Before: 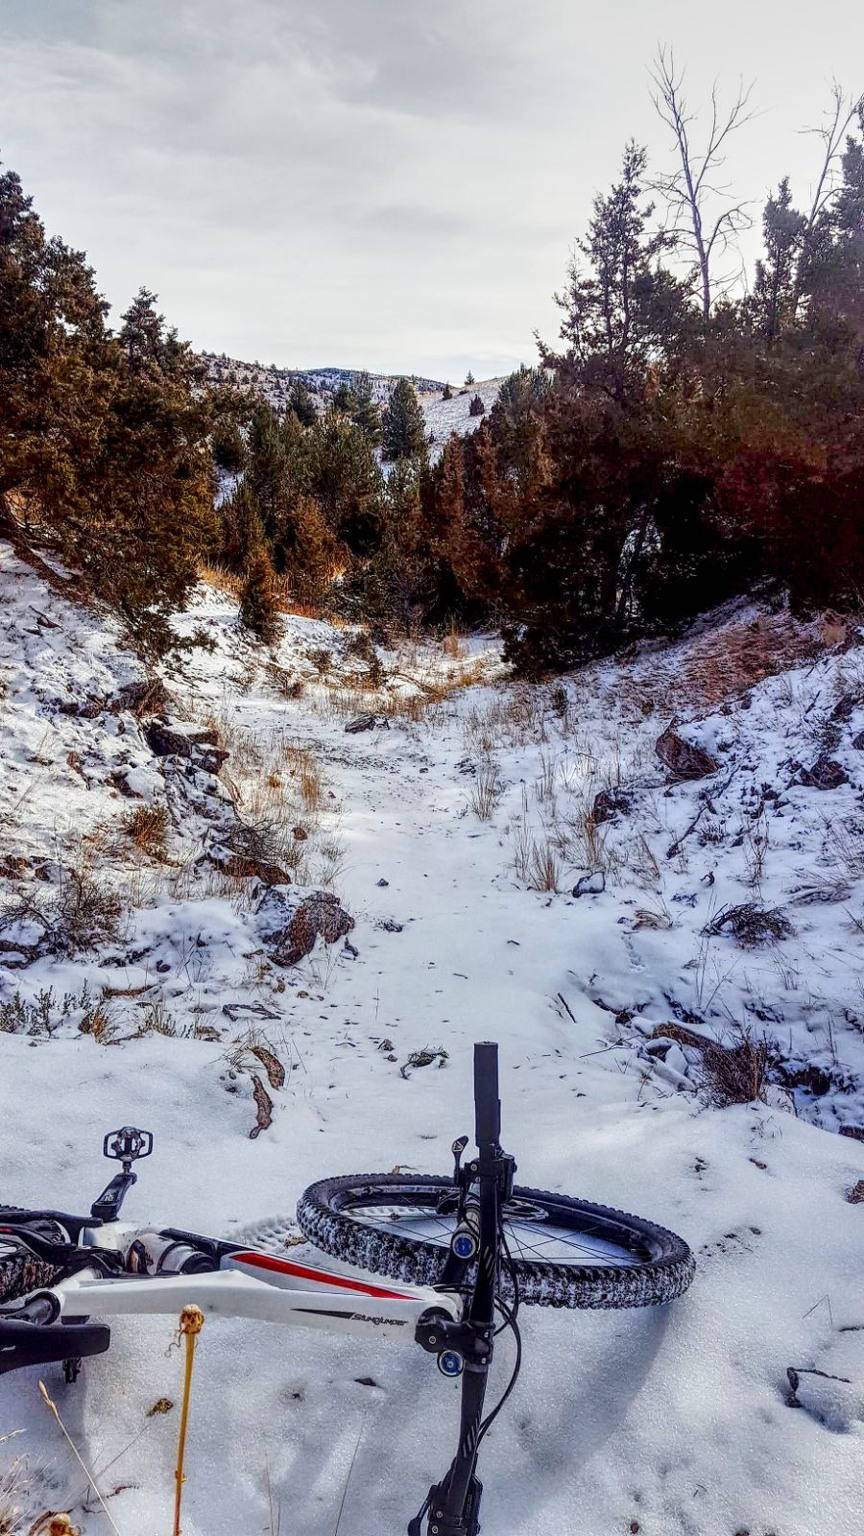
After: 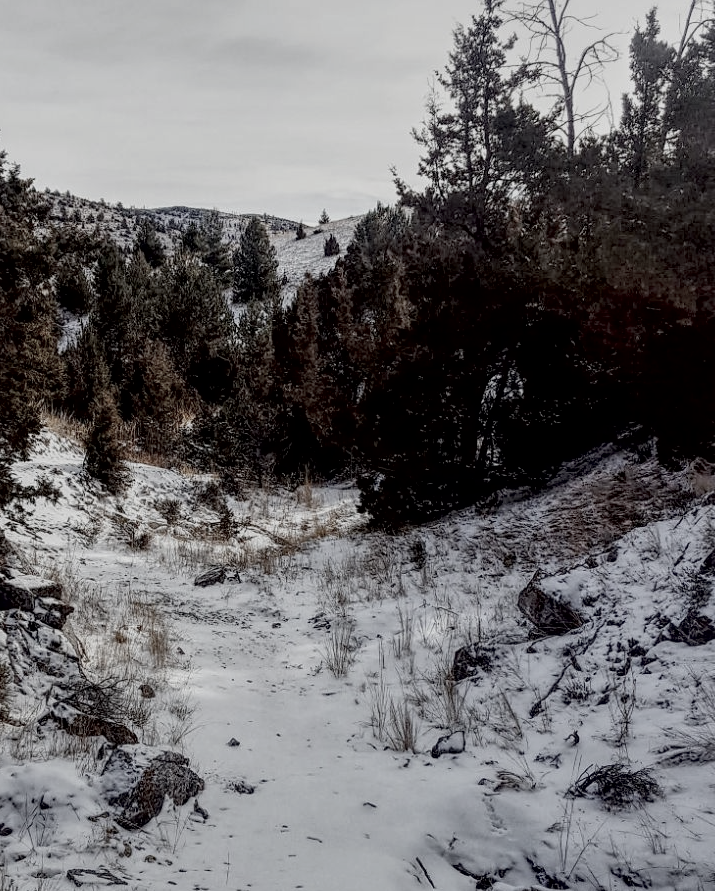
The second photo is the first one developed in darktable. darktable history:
color correction: saturation 0.3
exposure: black level correction 0.011, exposure -0.478 EV, compensate highlight preservation false
local contrast: mode bilateral grid, contrast 15, coarseness 36, detail 105%, midtone range 0.2
crop: left 18.38%, top 11.092%, right 2.134%, bottom 33.217%
